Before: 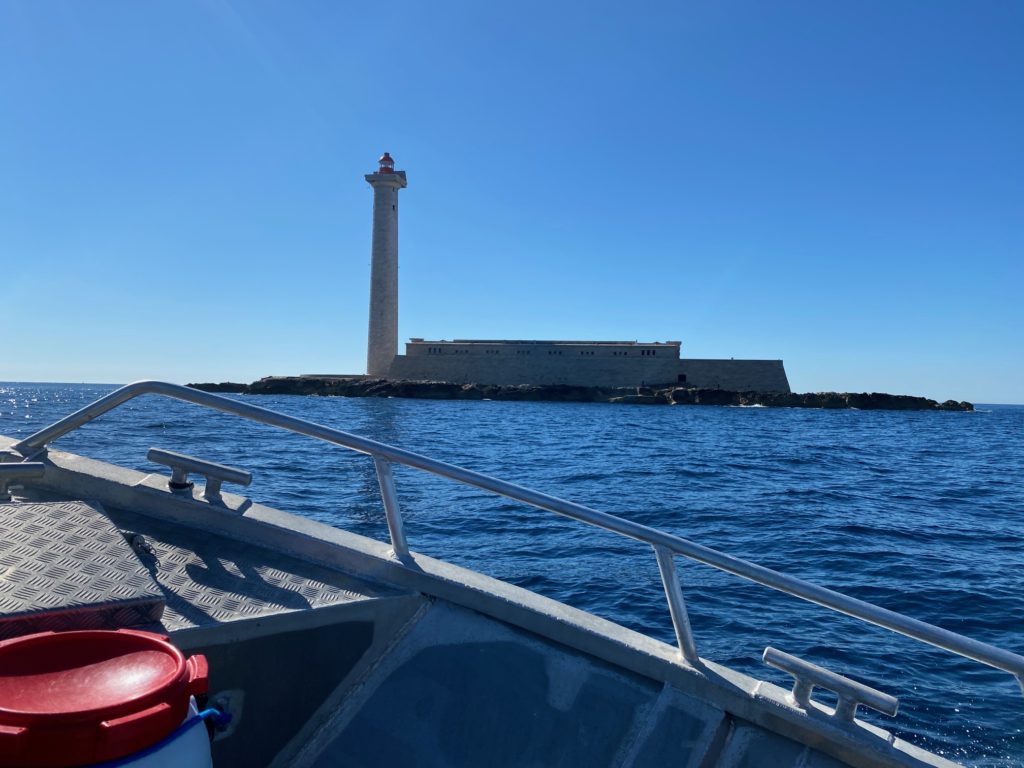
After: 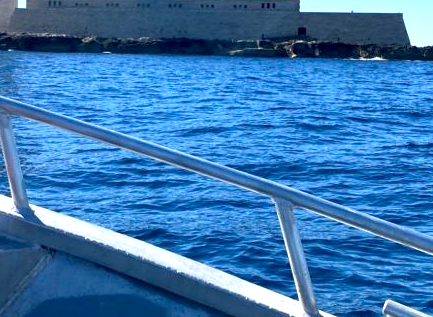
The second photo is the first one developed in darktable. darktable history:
crop: left 37.139%, top 45.273%, right 20.538%, bottom 13.431%
exposure: black level correction 0, exposure 1.1 EV, compensate exposure bias true, compensate highlight preservation false
